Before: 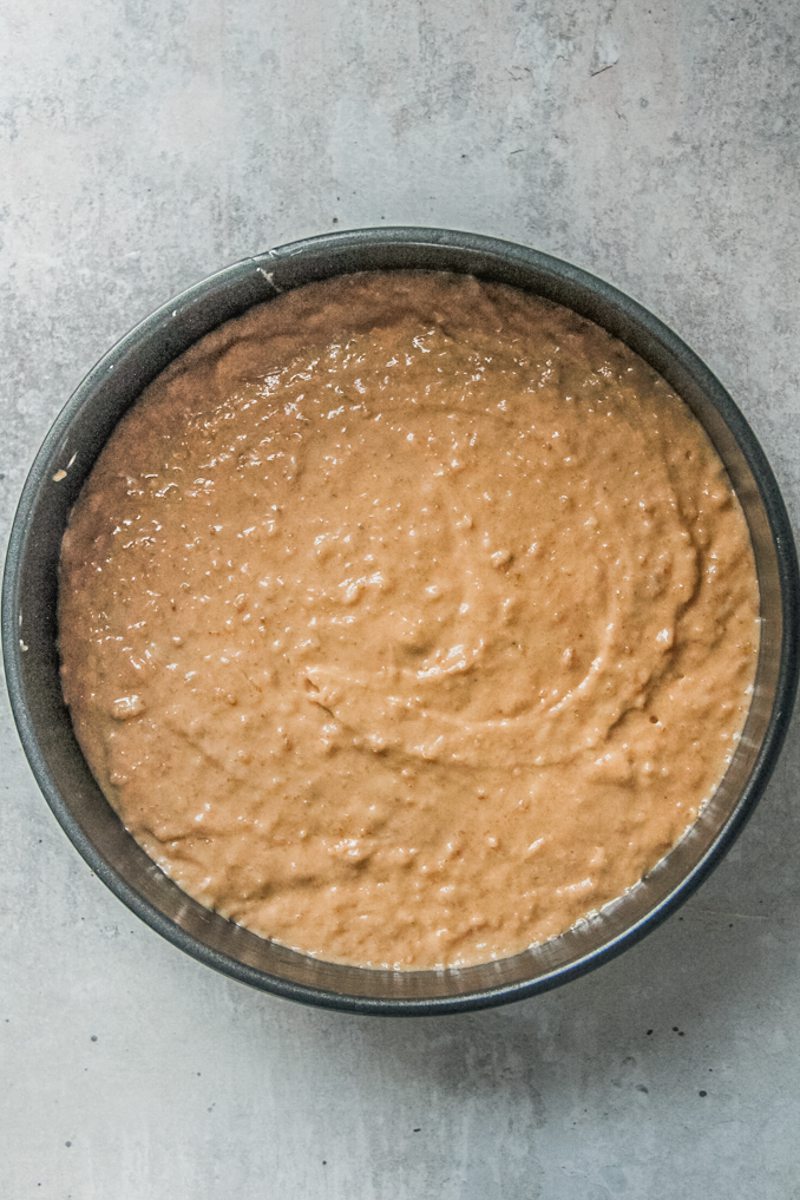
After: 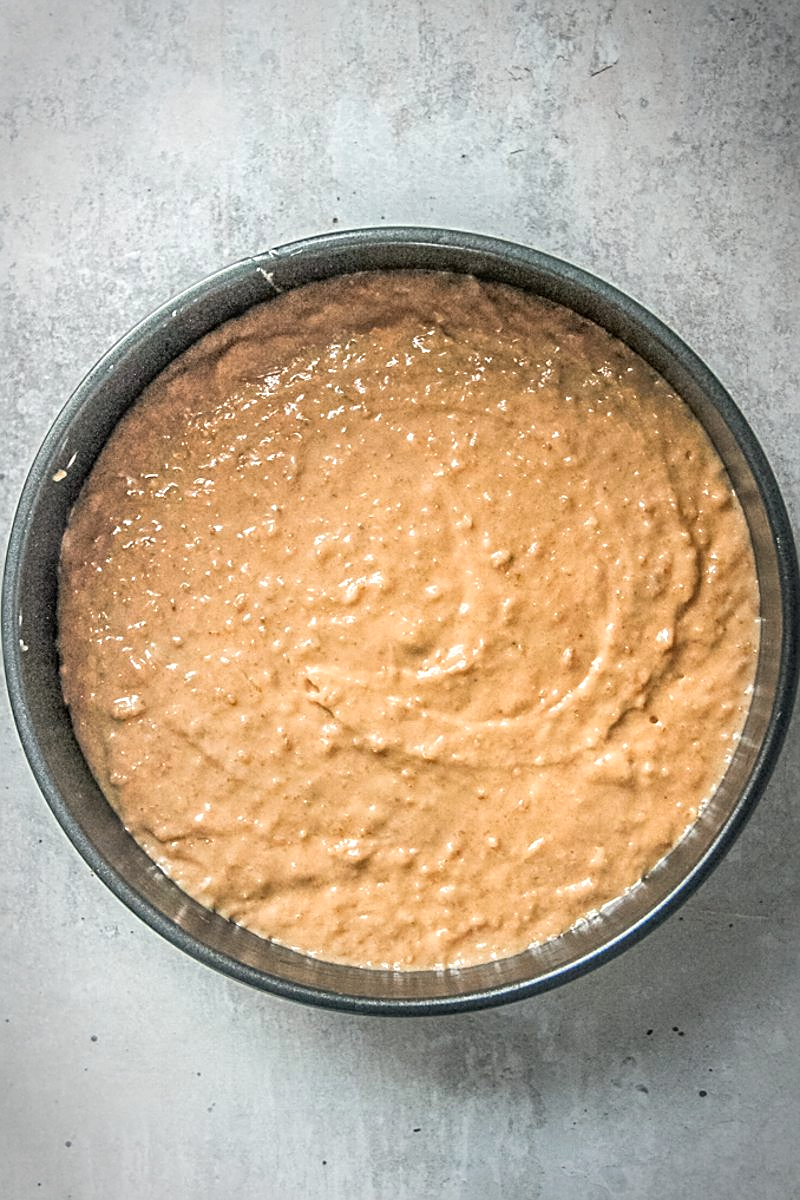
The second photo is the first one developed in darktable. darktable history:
exposure: black level correction 0.001, exposure 0.5 EV, compensate exposure bias true, compensate highlight preservation false
sharpen: on, module defaults
vignetting: automatic ratio true
